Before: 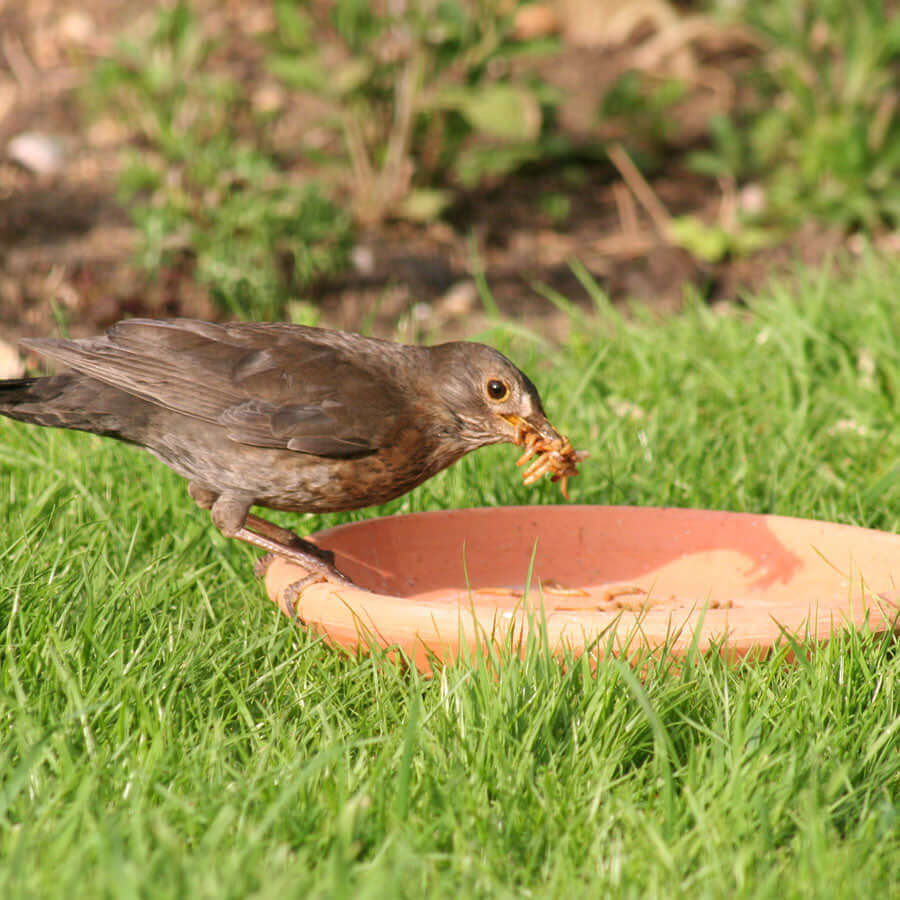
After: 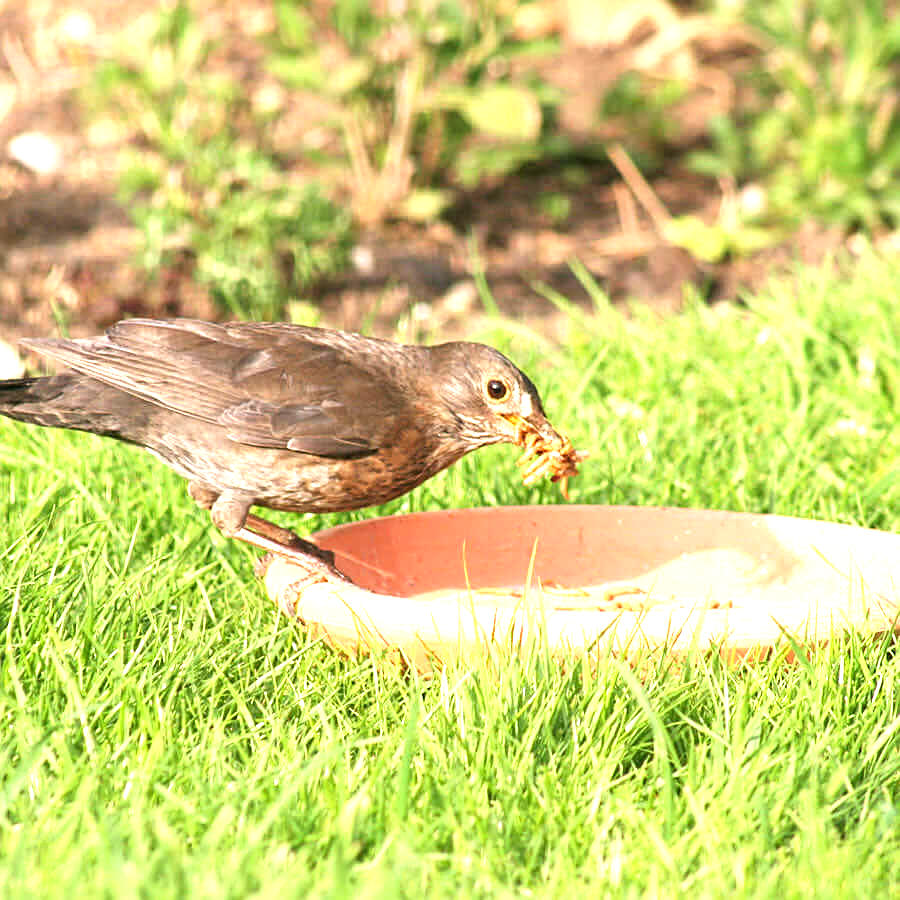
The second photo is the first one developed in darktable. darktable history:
sharpen: amount 0.498
exposure: black level correction 0, exposure 1.28 EV, compensate highlight preservation false
